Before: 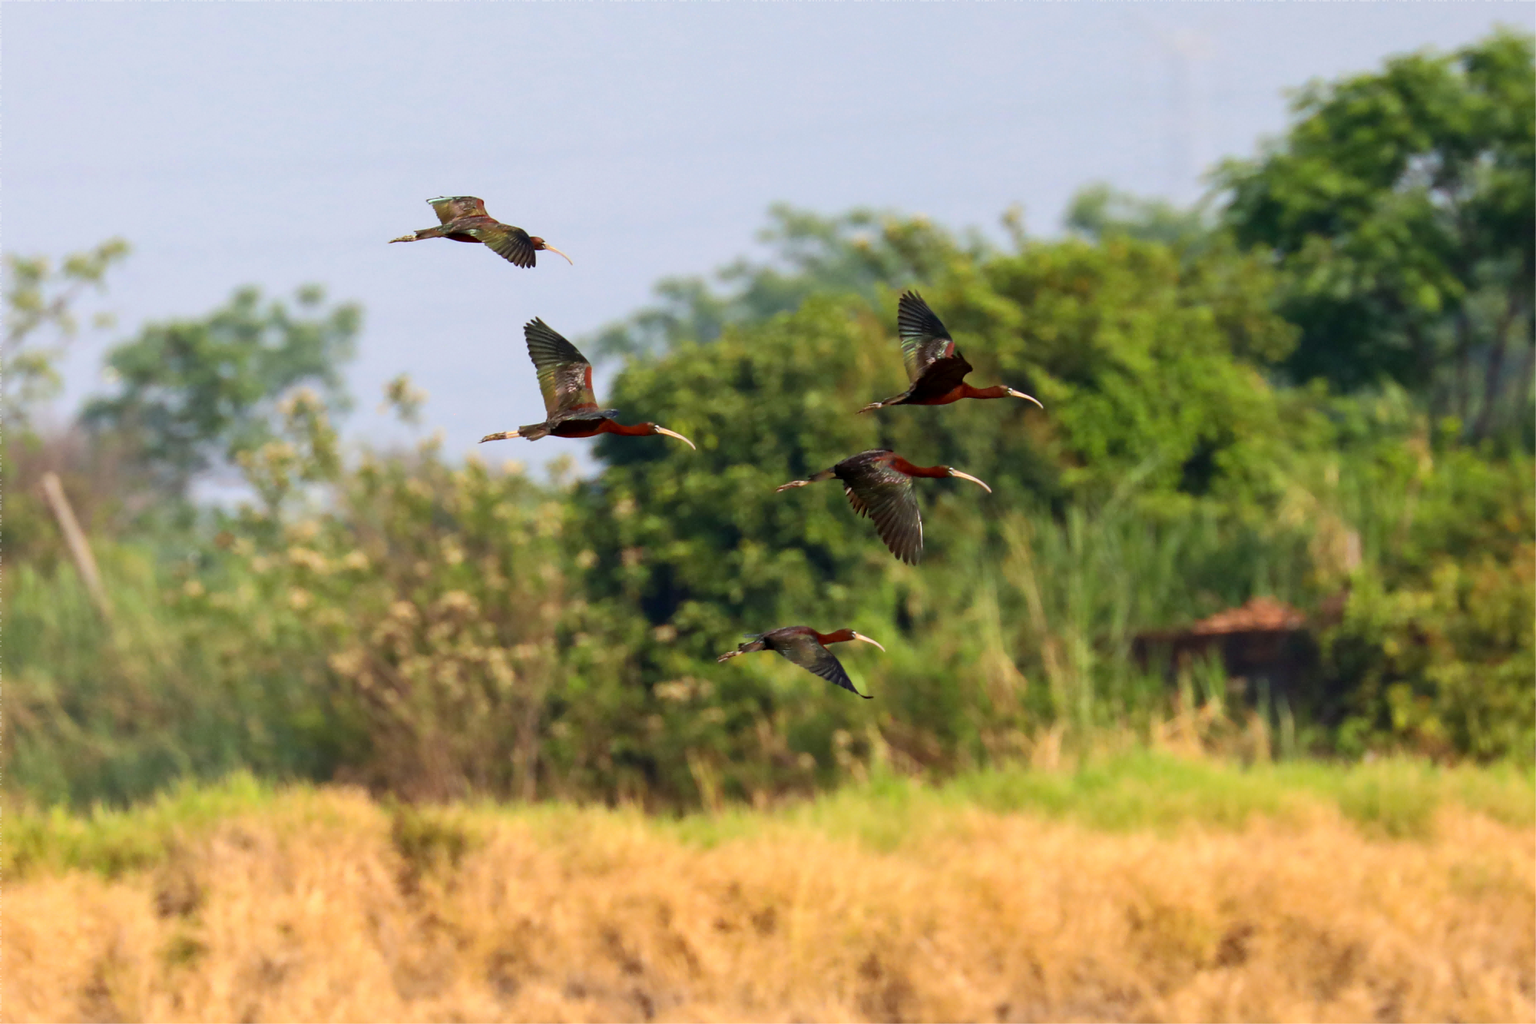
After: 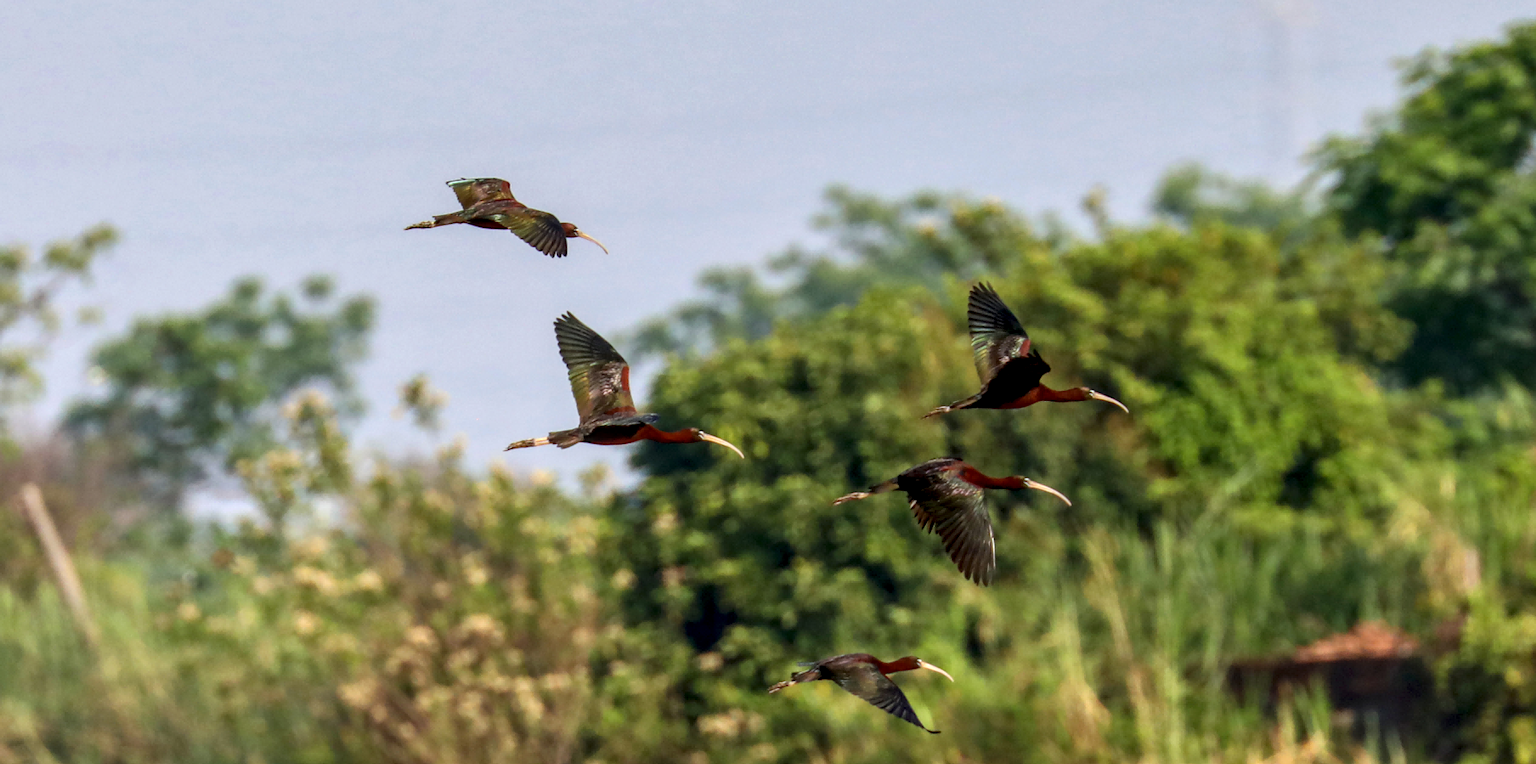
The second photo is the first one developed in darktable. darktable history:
crop: left 1.509%, top 3.452%, right 7.696%, bottom 28.452%
local contrast: highlights 61%, detail 143%, midtone range 0.428
shadows and highlights: shadows 20.91, highlights -35.45, soften with gaussian
